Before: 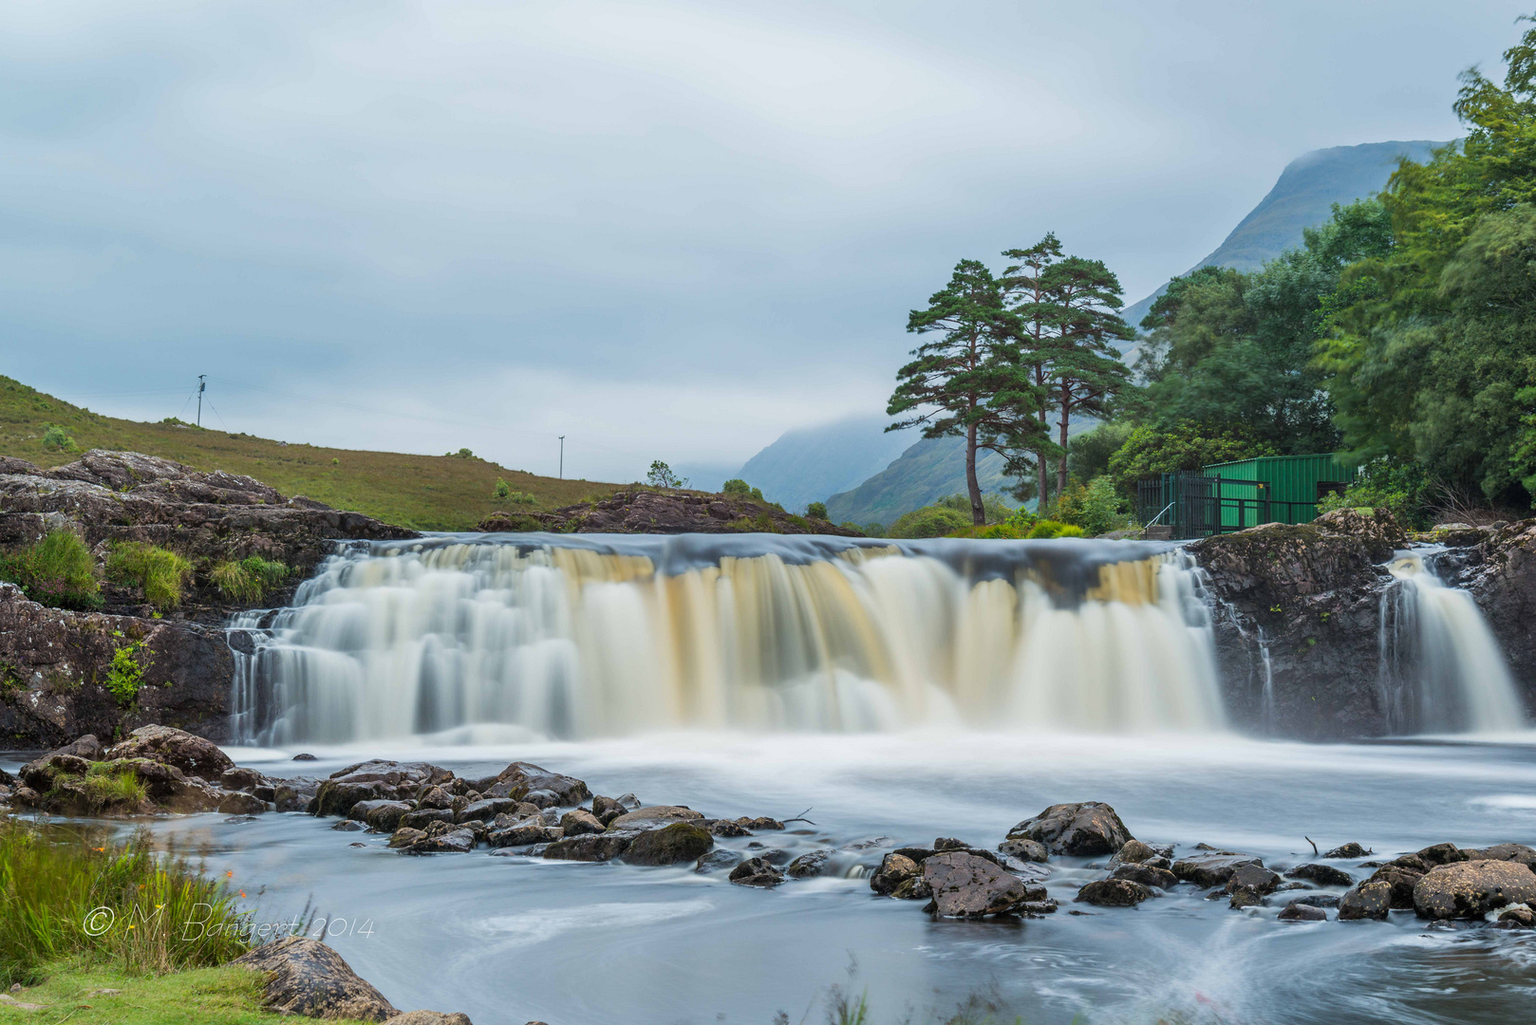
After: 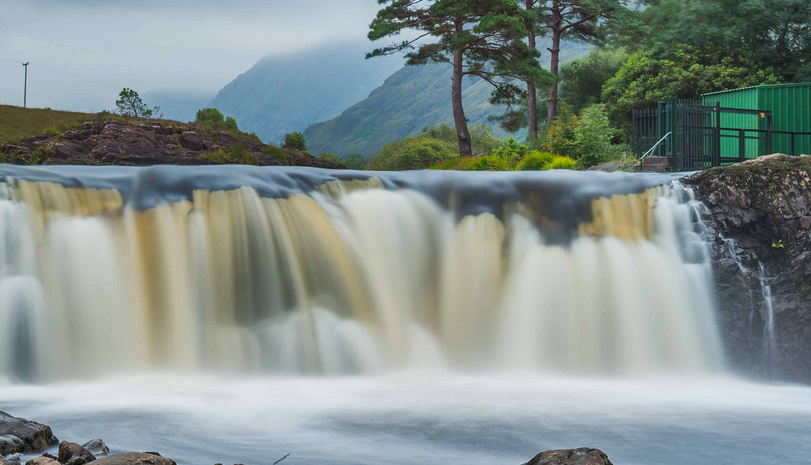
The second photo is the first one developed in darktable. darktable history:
crop: left 35.021%, top 36.778%, right 14.829%, bottom 20.102%
shadows and highlights: radius 105.93, shadows 45.32, highlights -66.42, low approximation 0.01, soften with gaussian
